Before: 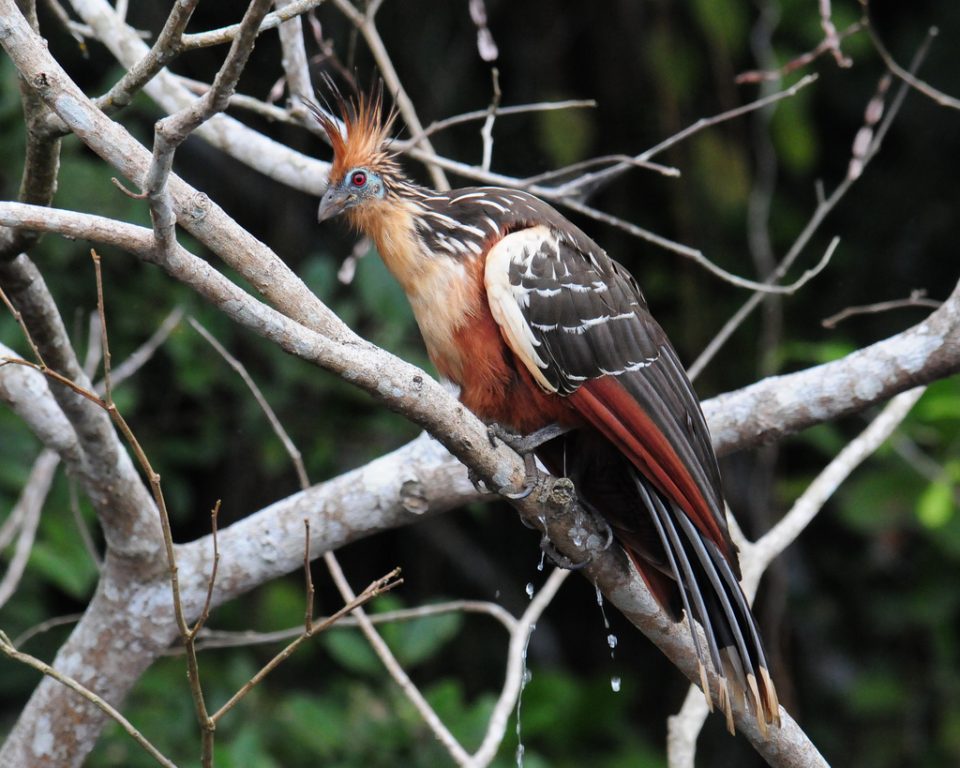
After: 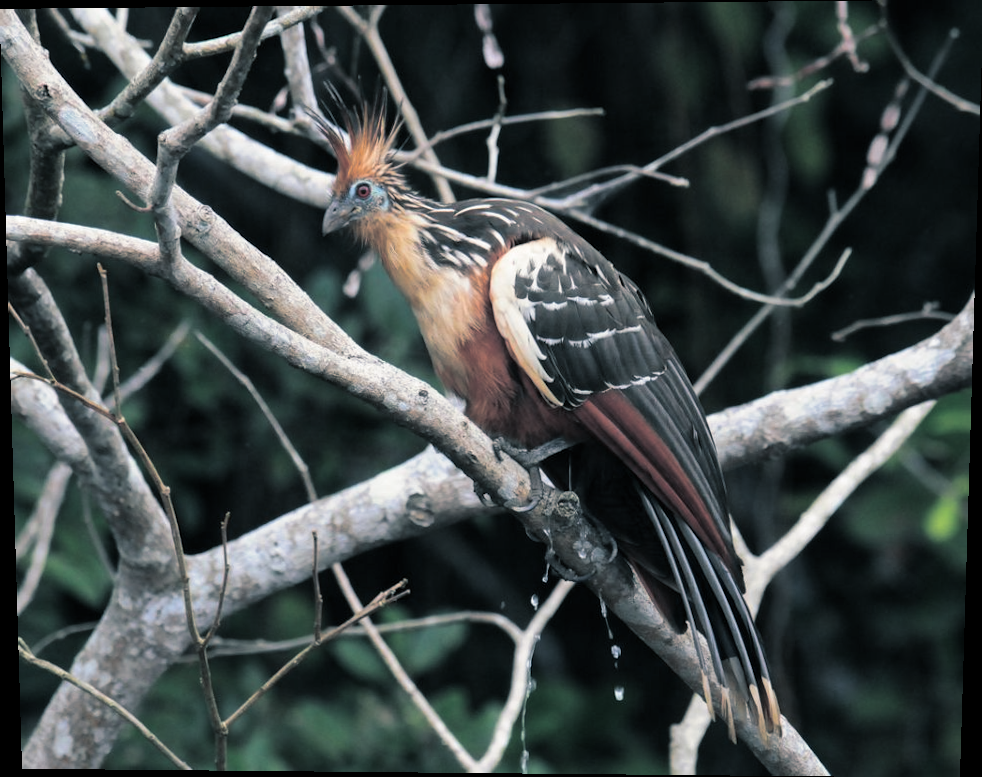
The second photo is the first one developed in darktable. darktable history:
split-toning: shadows › hue 205.2°, shadows › saturation 0.29, highlights › hue 50.4°, highlights › saturation 0.38, balance -49.9
rotate and perspective: lens shift (vertical) 0.048, lens shift (horizontal) -0.024, automatic cropping off
